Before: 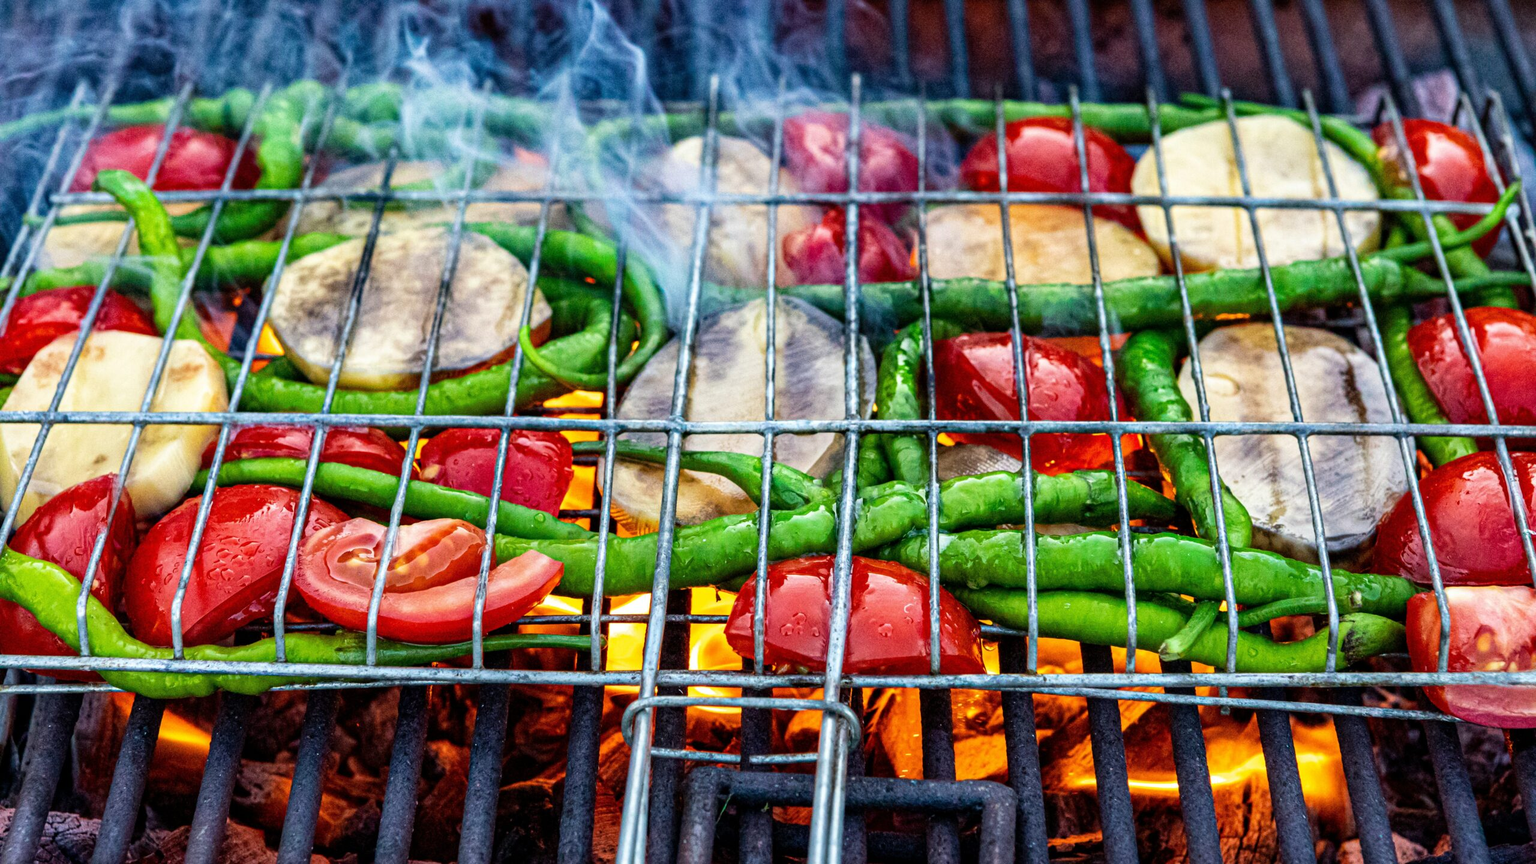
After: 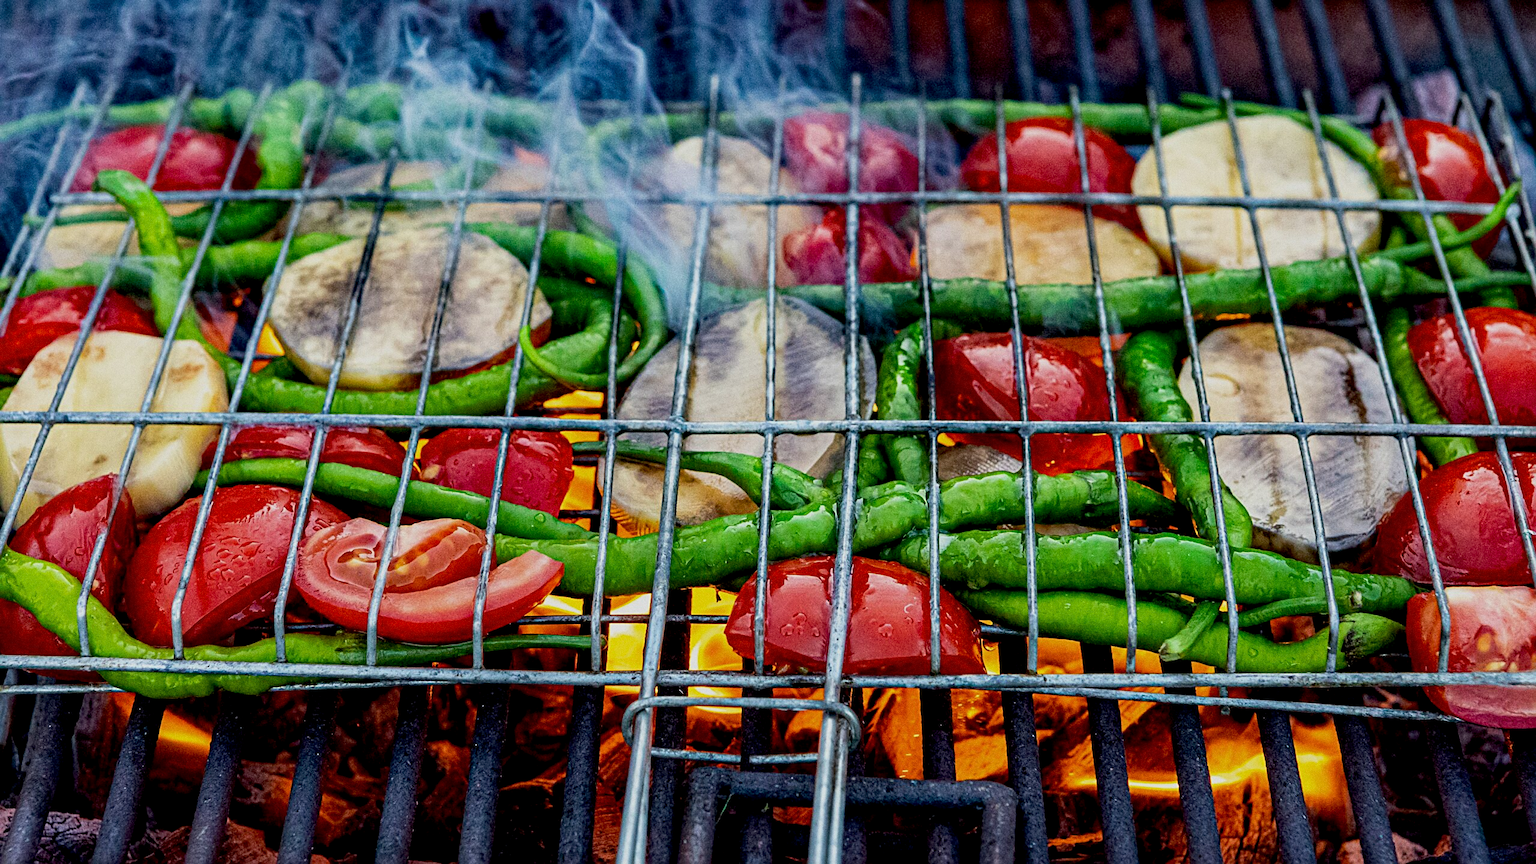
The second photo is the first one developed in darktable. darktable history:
color balance: mode lift, gamma, gain (sRGB)
exposure: black level correction 0.011, exposure -0.478 EV, compensate highlight preservation false
grain: coarseness 0.09 ISO
sharpen: on, module defaults
